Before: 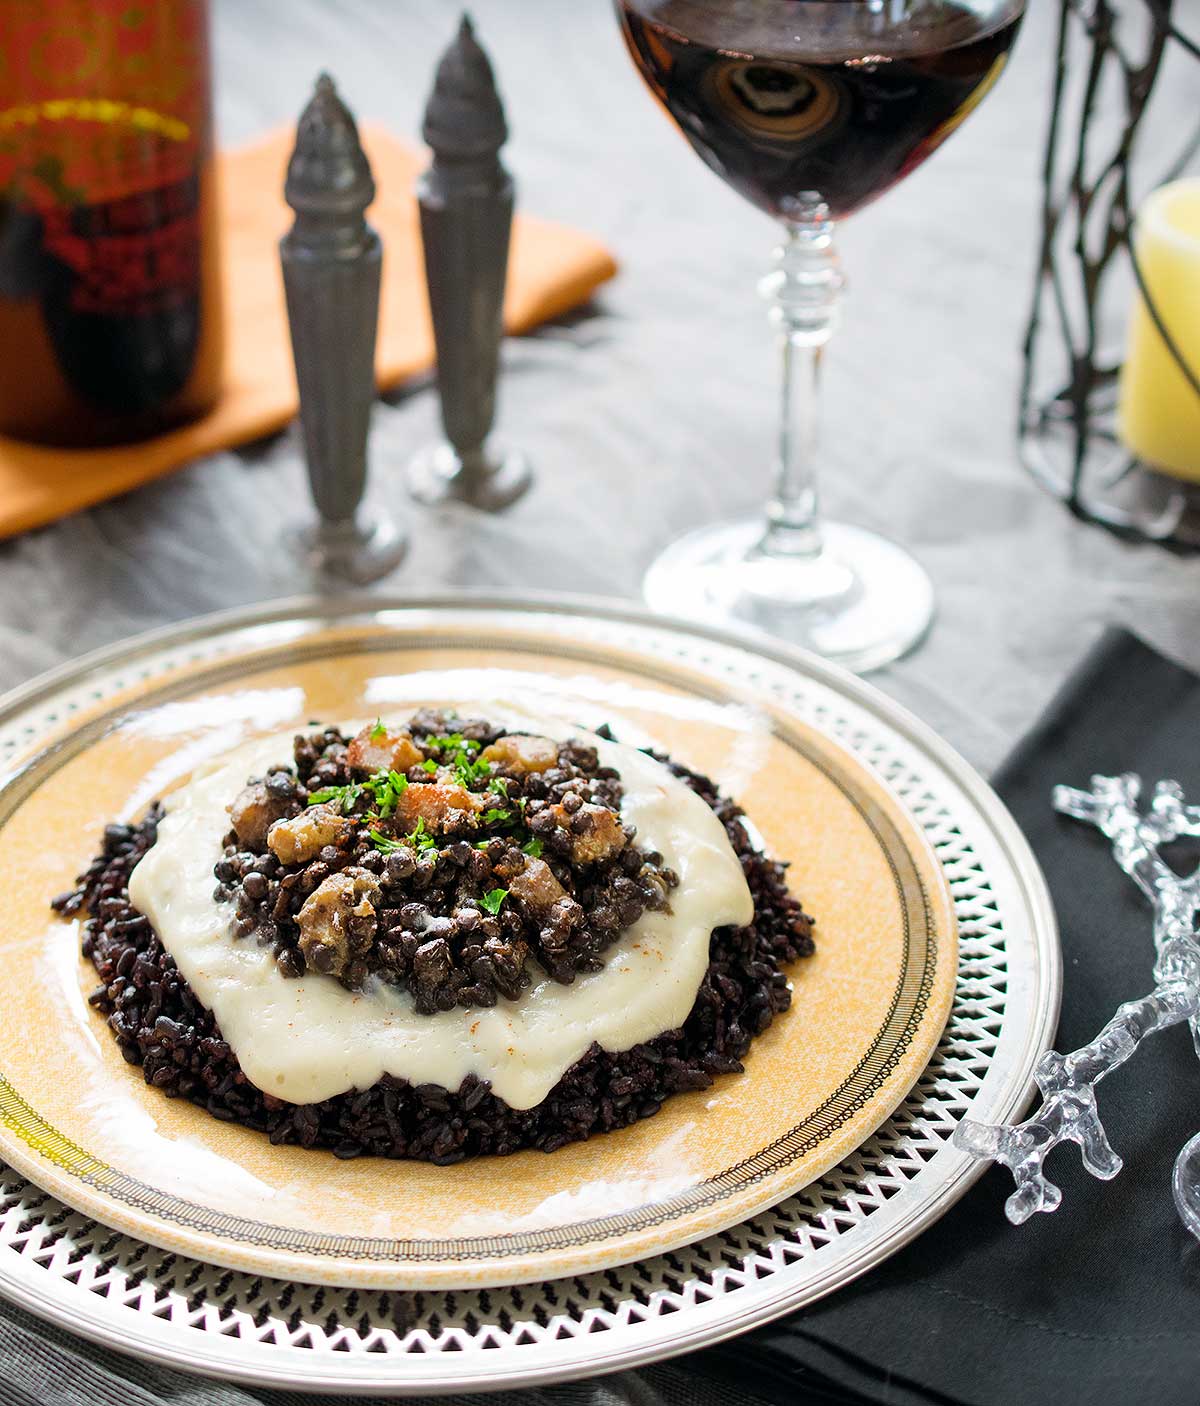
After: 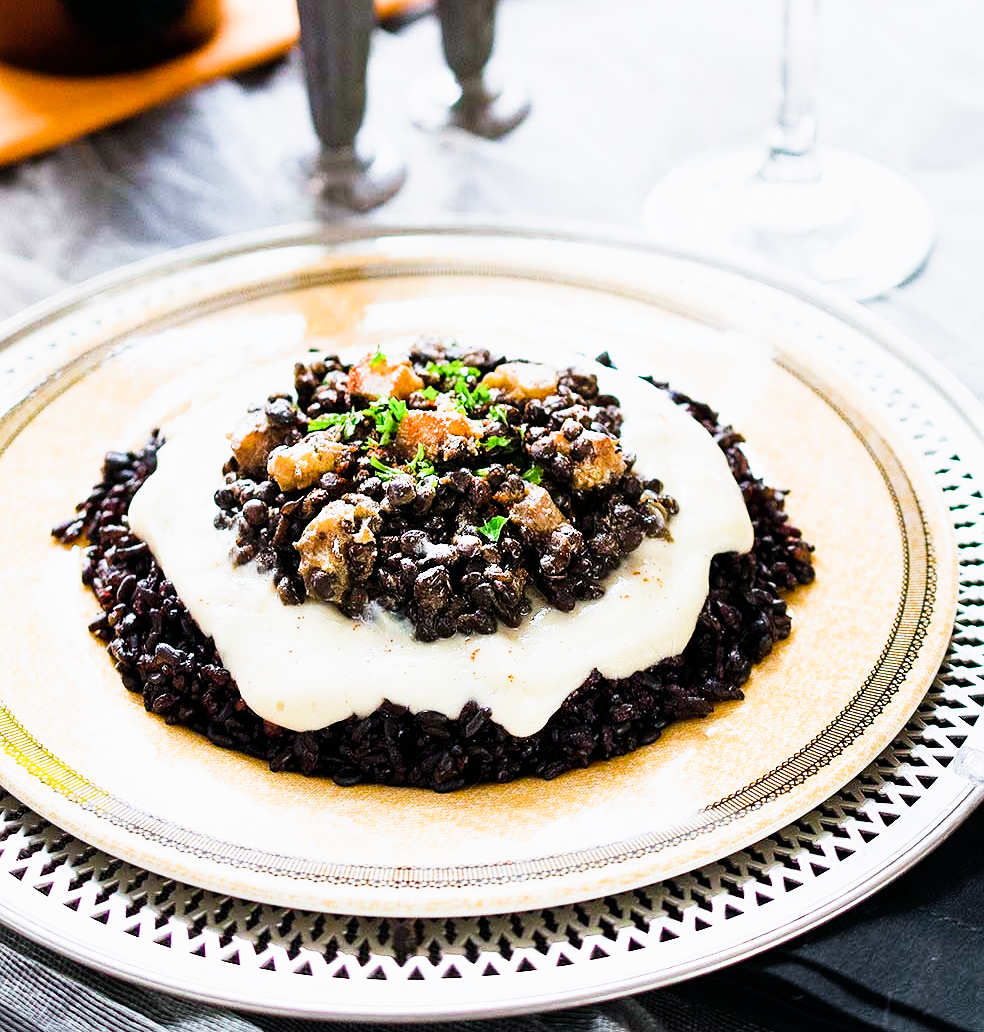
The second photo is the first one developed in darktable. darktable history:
shadows and highlights: shadows 52.34, highlights -28.23, soften with gaussian
exposure: black level correction 0, exposure 0.7 EV, compensate exposure bias true, compensate highlight preservation false
crop: top 26.531%, right 17.959%
sigmoid: contrast 1.86, skew 0.35
sharpen: amount 0.2
color calibration: illuminant as shot in camera, x 0.358, y 0.373, temperature 4628.91 K
